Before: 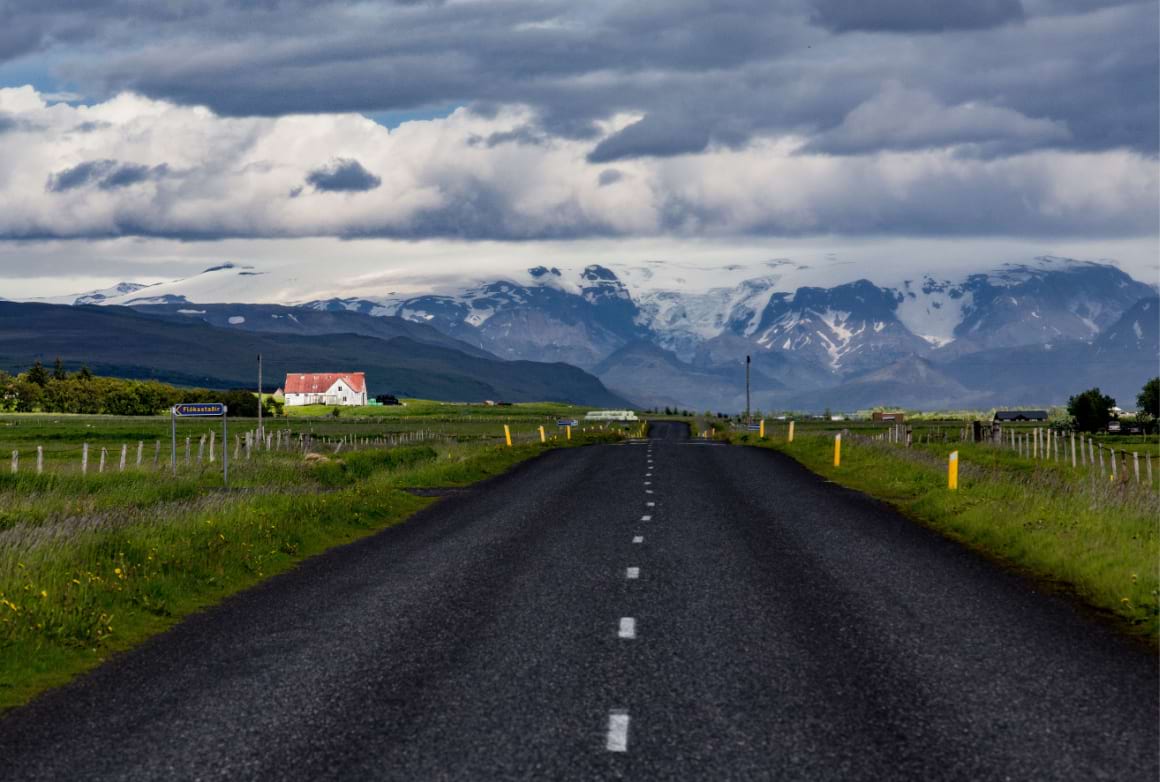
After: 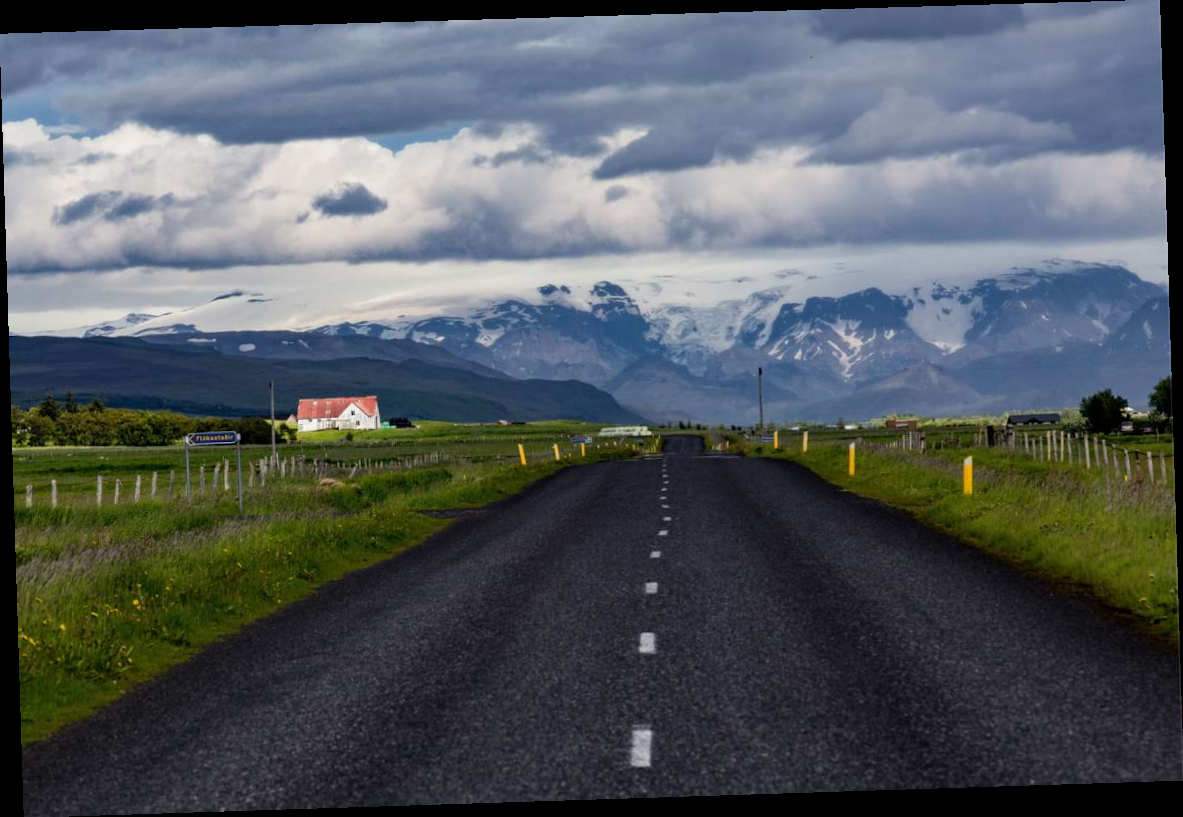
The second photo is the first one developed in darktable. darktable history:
rotate and perspective: rotation -1.77°, lens shift (horizontal) 0.004, automatic cropping off
